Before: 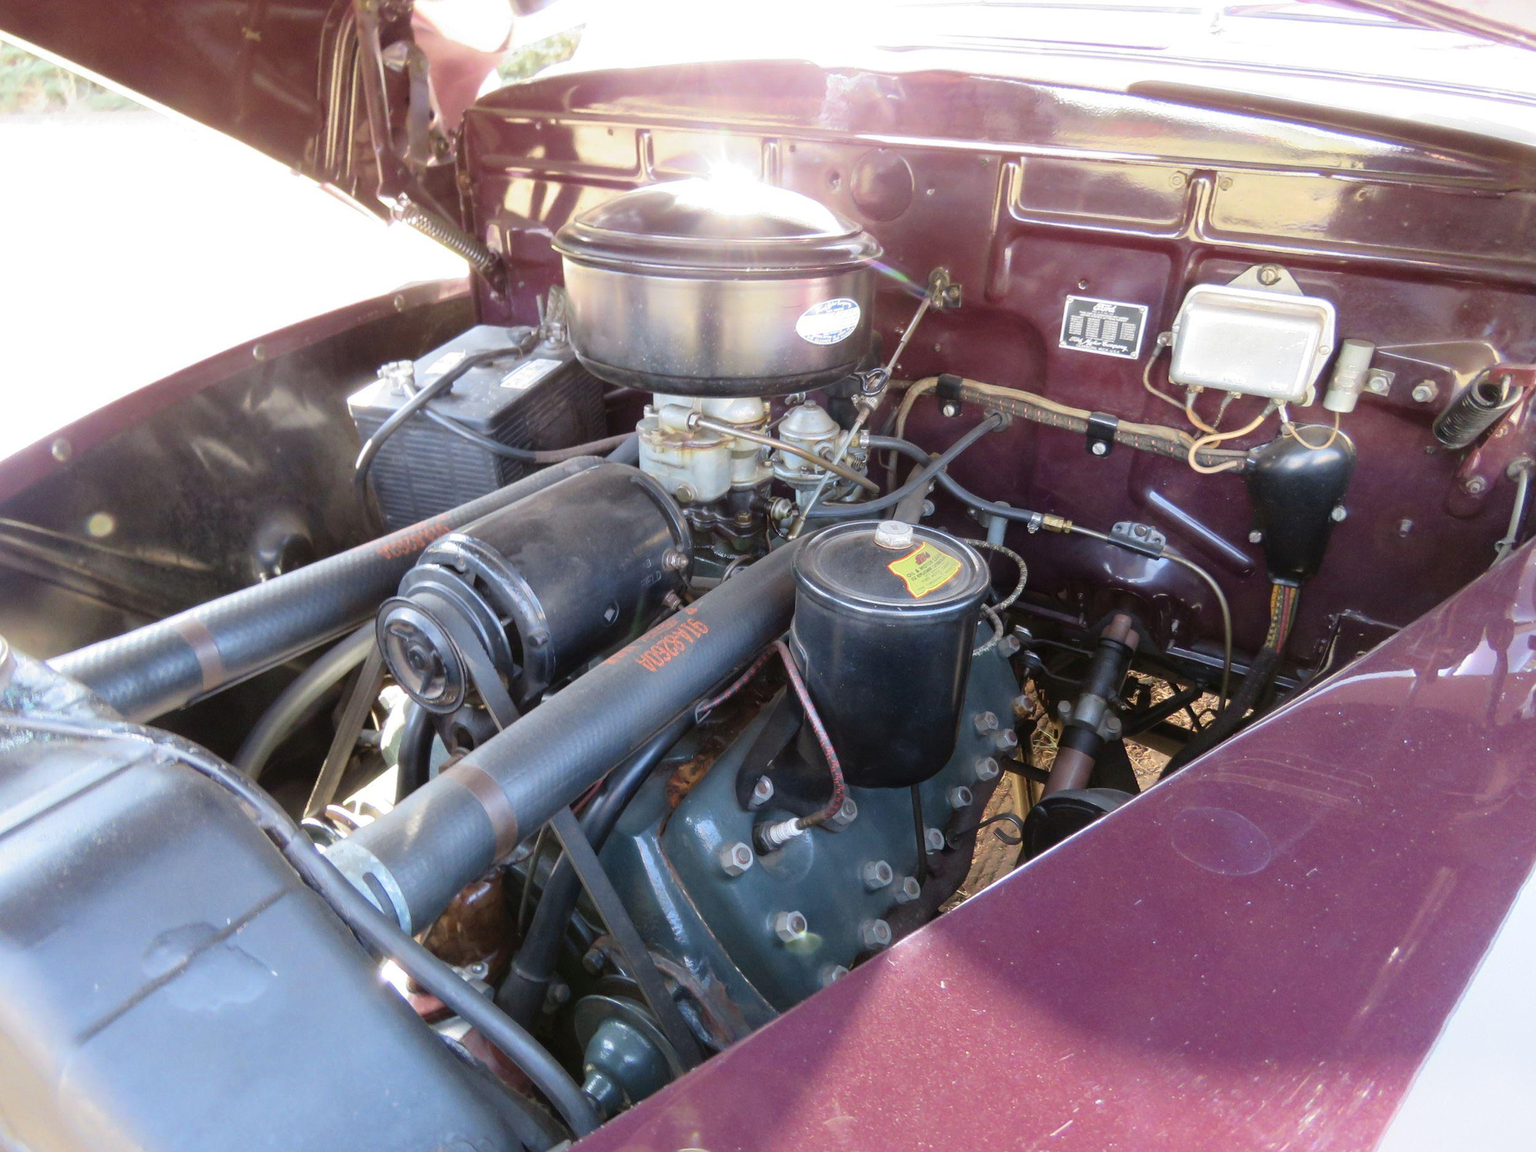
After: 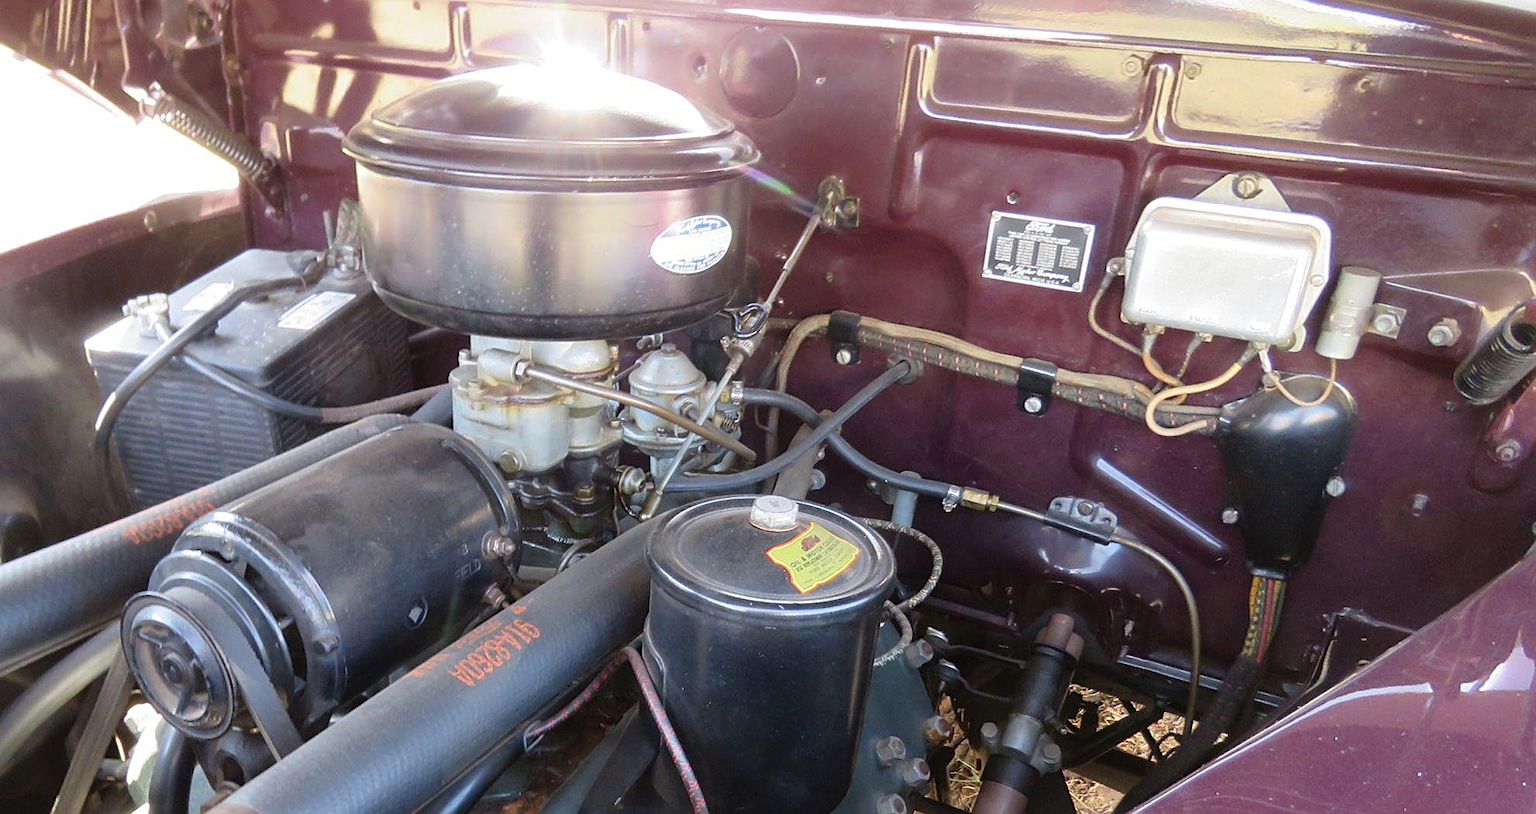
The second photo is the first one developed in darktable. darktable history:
sharpen: on, module defaults
crop: left 18.271%, top 11.097%, right 2.435%, bottom 32.806%
